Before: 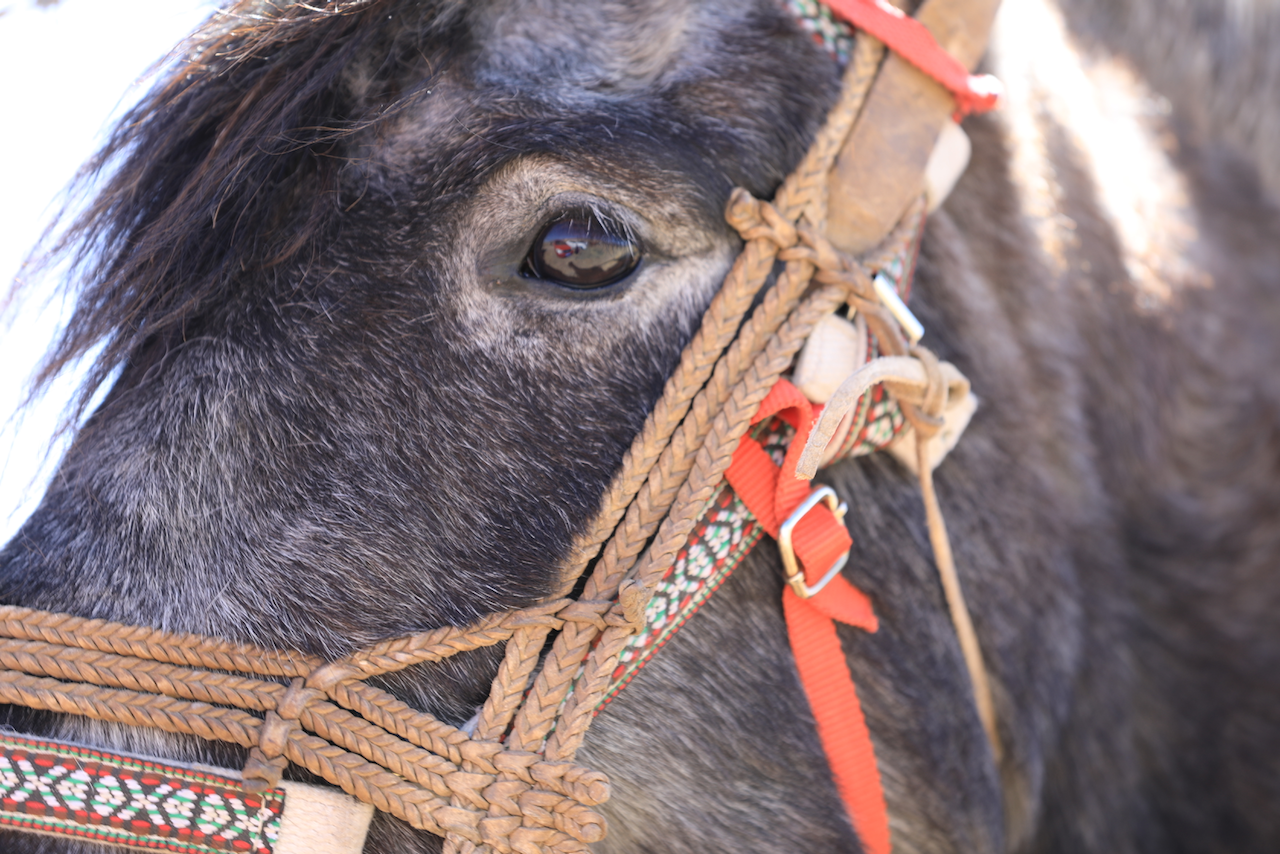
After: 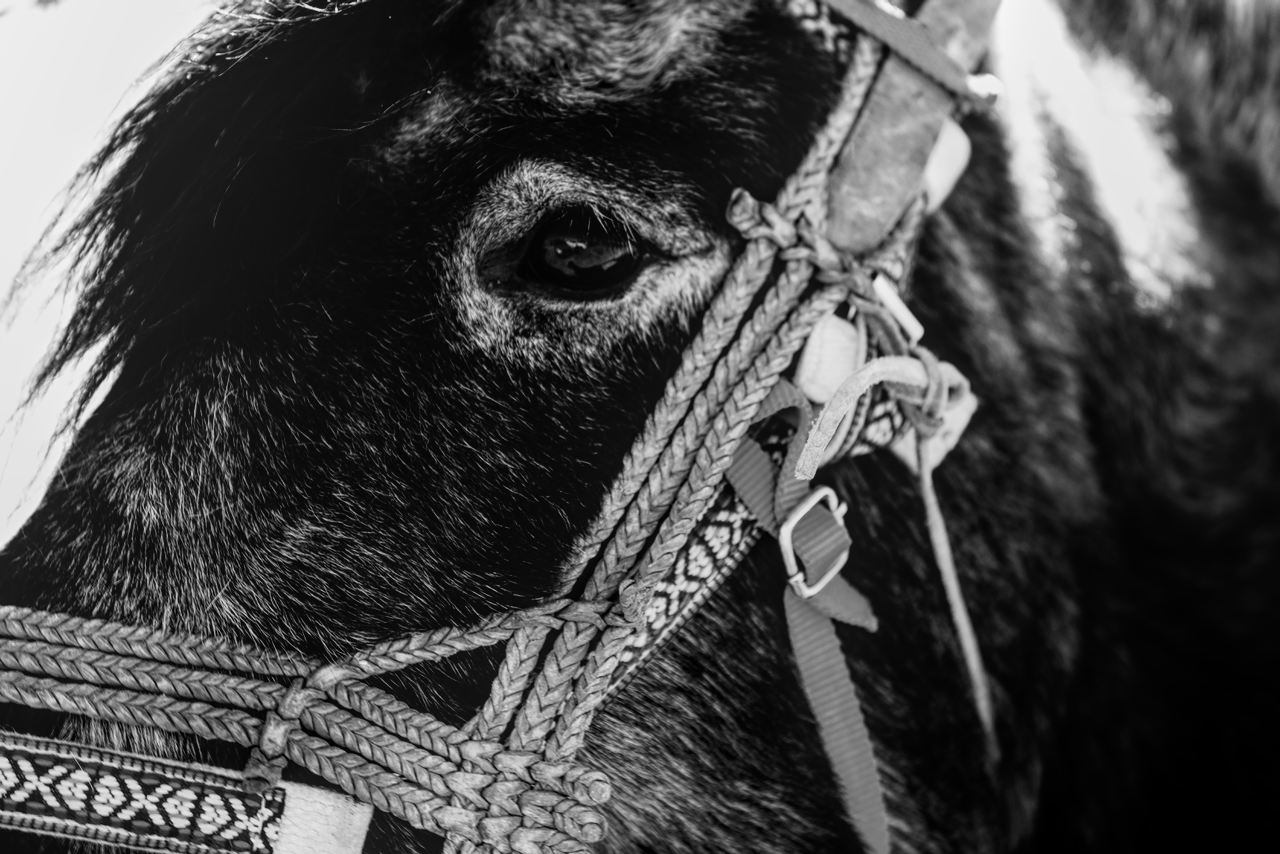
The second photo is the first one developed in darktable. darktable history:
base curve: curves: ch0 [(0, 0) (0.007, 0.004) (0.027, 0.03) (0.046, 0.07) (0.207, 0.54) (0.442, 0.872) (0.673, 0.972) (1, 1)], preserve colors none
local contrast: highlights 74%, shadows 55%, detail 176%, midtone range 0.207
exposure: exposure -2.446 EV, compensate highlight preservation false
rgb curve: curves: ch0 [(0, 0) (0.21, 0.15) (0.24, 0.21) (0.5, 0.75) (0.75, 0.96) (0.89, 0.99) (1, 1)]; ch1 [(0, 0.02) (0.21, 0.13) (0.25, 0.2) (0.5, 0.67) (0.75, 0.9) (0.89, 0.97) (1, 1)]; ch2 [(0, 0.02) (0.21, 0.13) (0.25, 0.2) (0.5, 0.67) (0.75, 0.9) (0.89, 0.97) (1, 1)], compensate middle gray true
monochrome: on, module defaults
